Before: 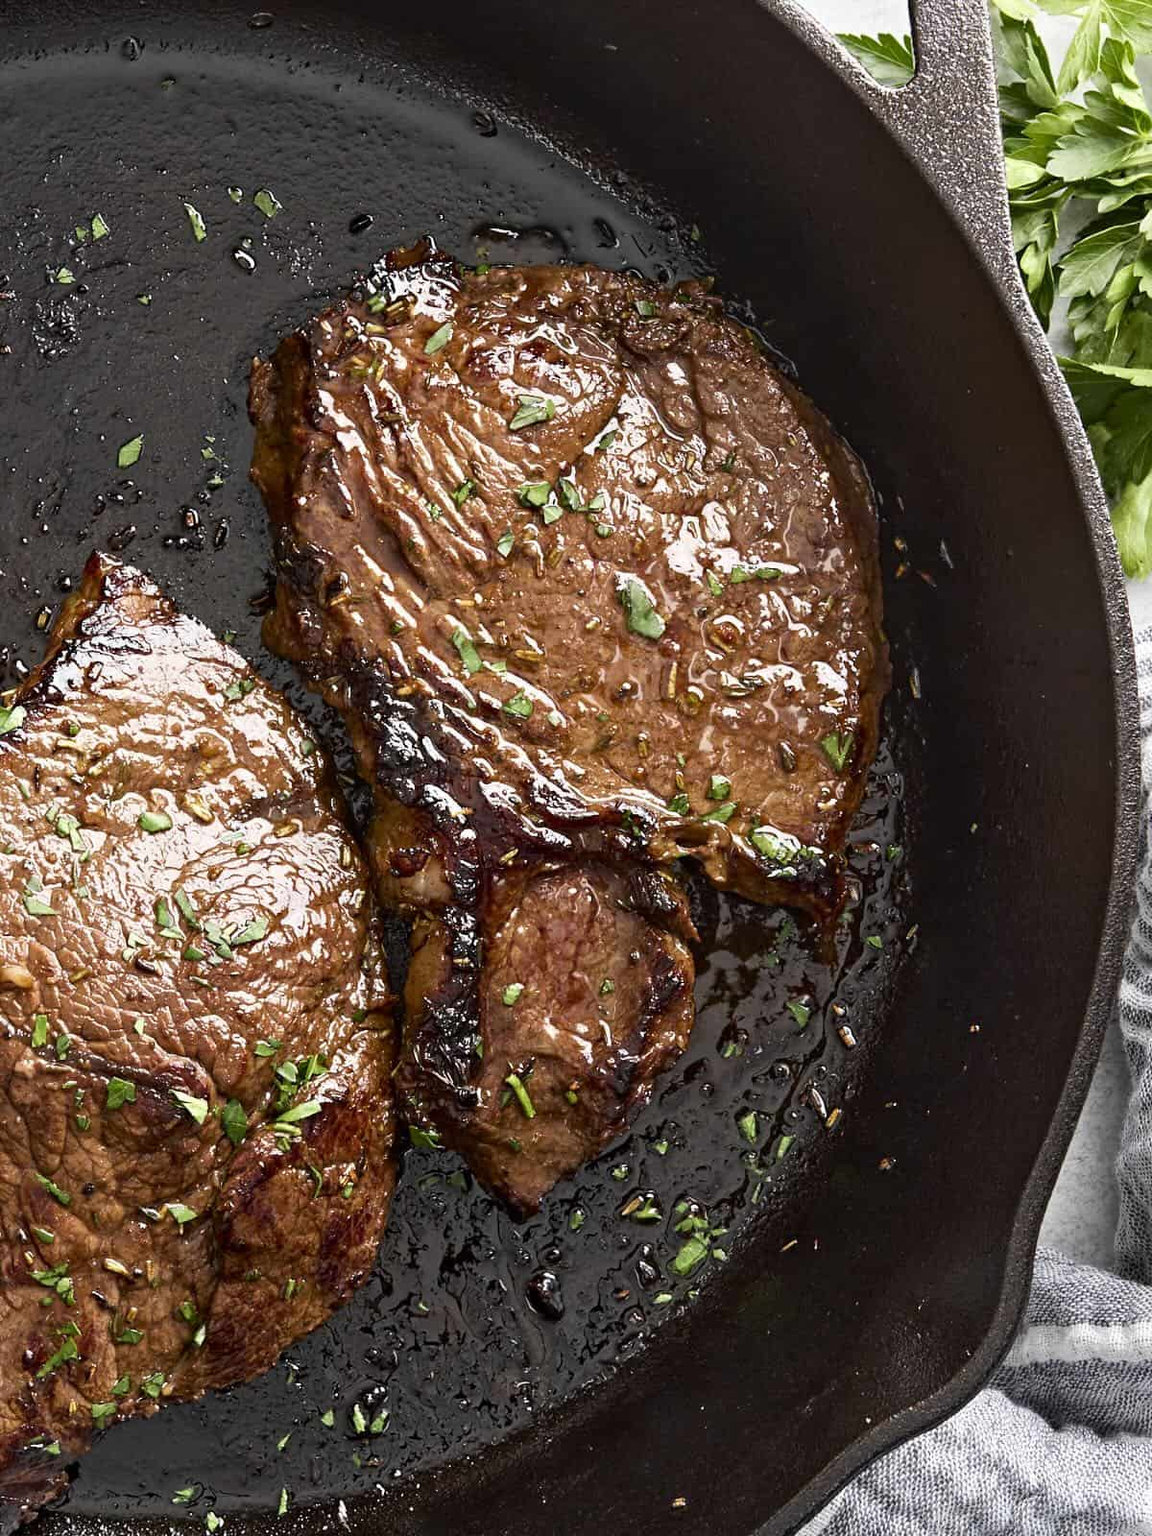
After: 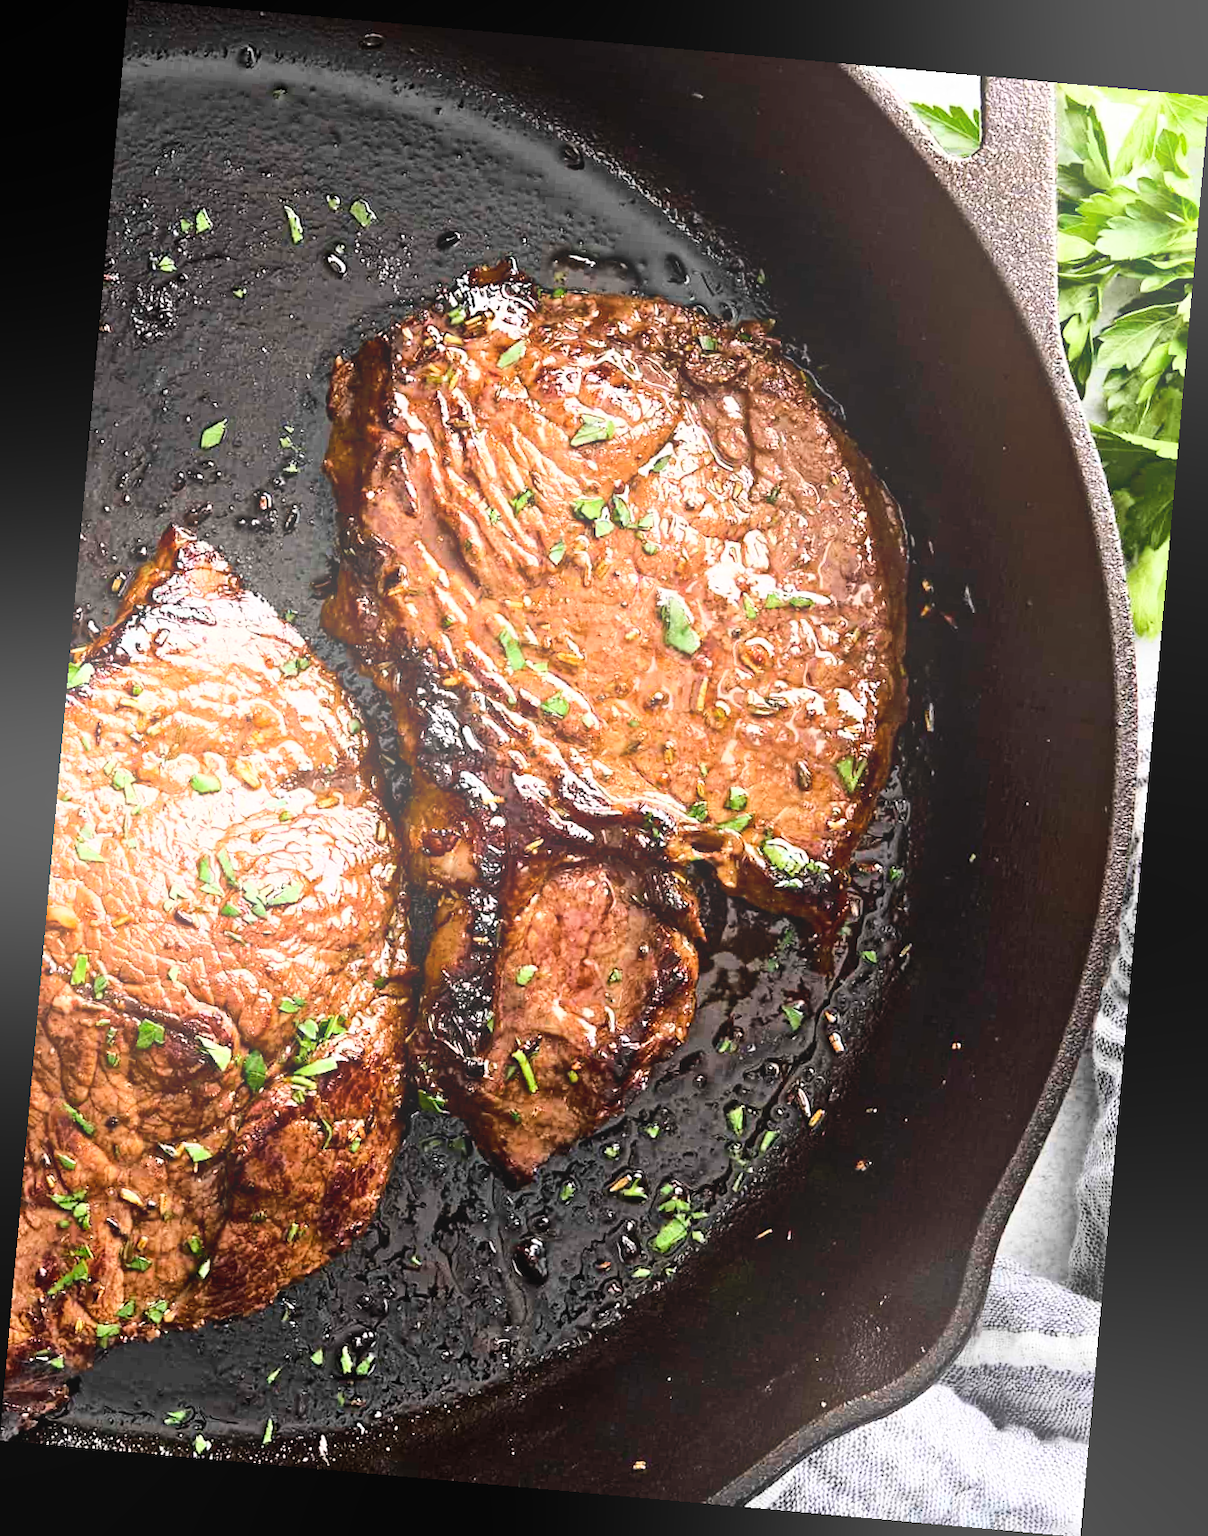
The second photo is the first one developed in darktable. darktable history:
rotate and perspective: rotation 5.12°, automatic cropping off
bloom: size 40%
base curve: curves: ch0 [(0, 0) (0.032, 0.037) (0.105, 0.228) (0.435, 0.76) (0.856, 0.983) (1, 1)]
